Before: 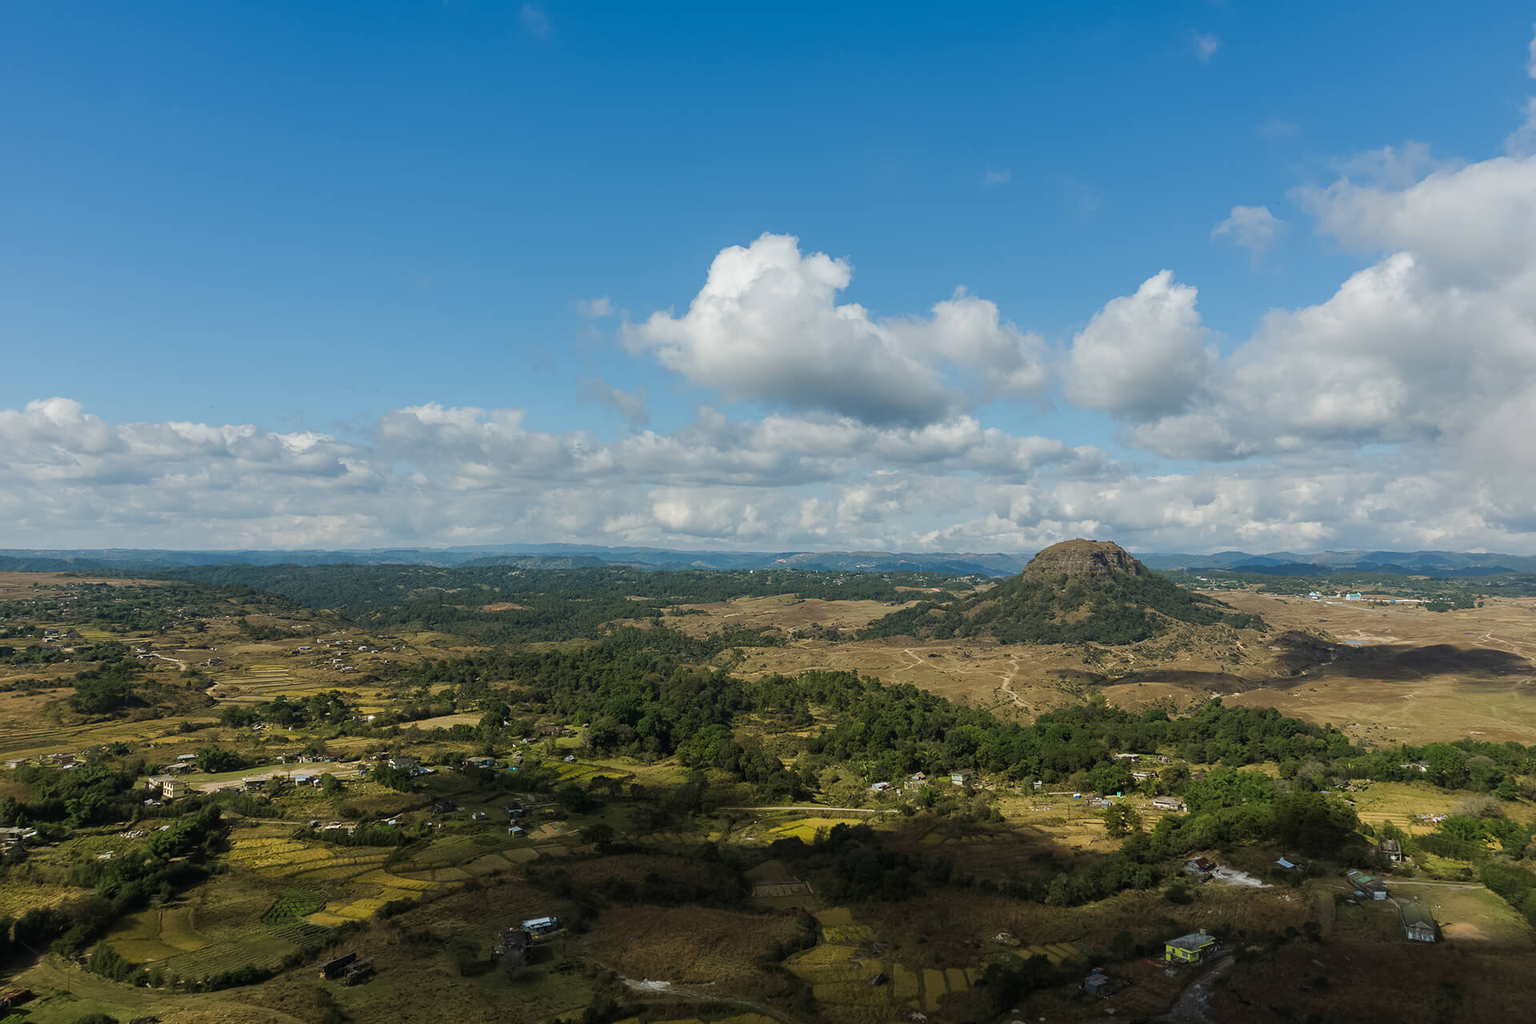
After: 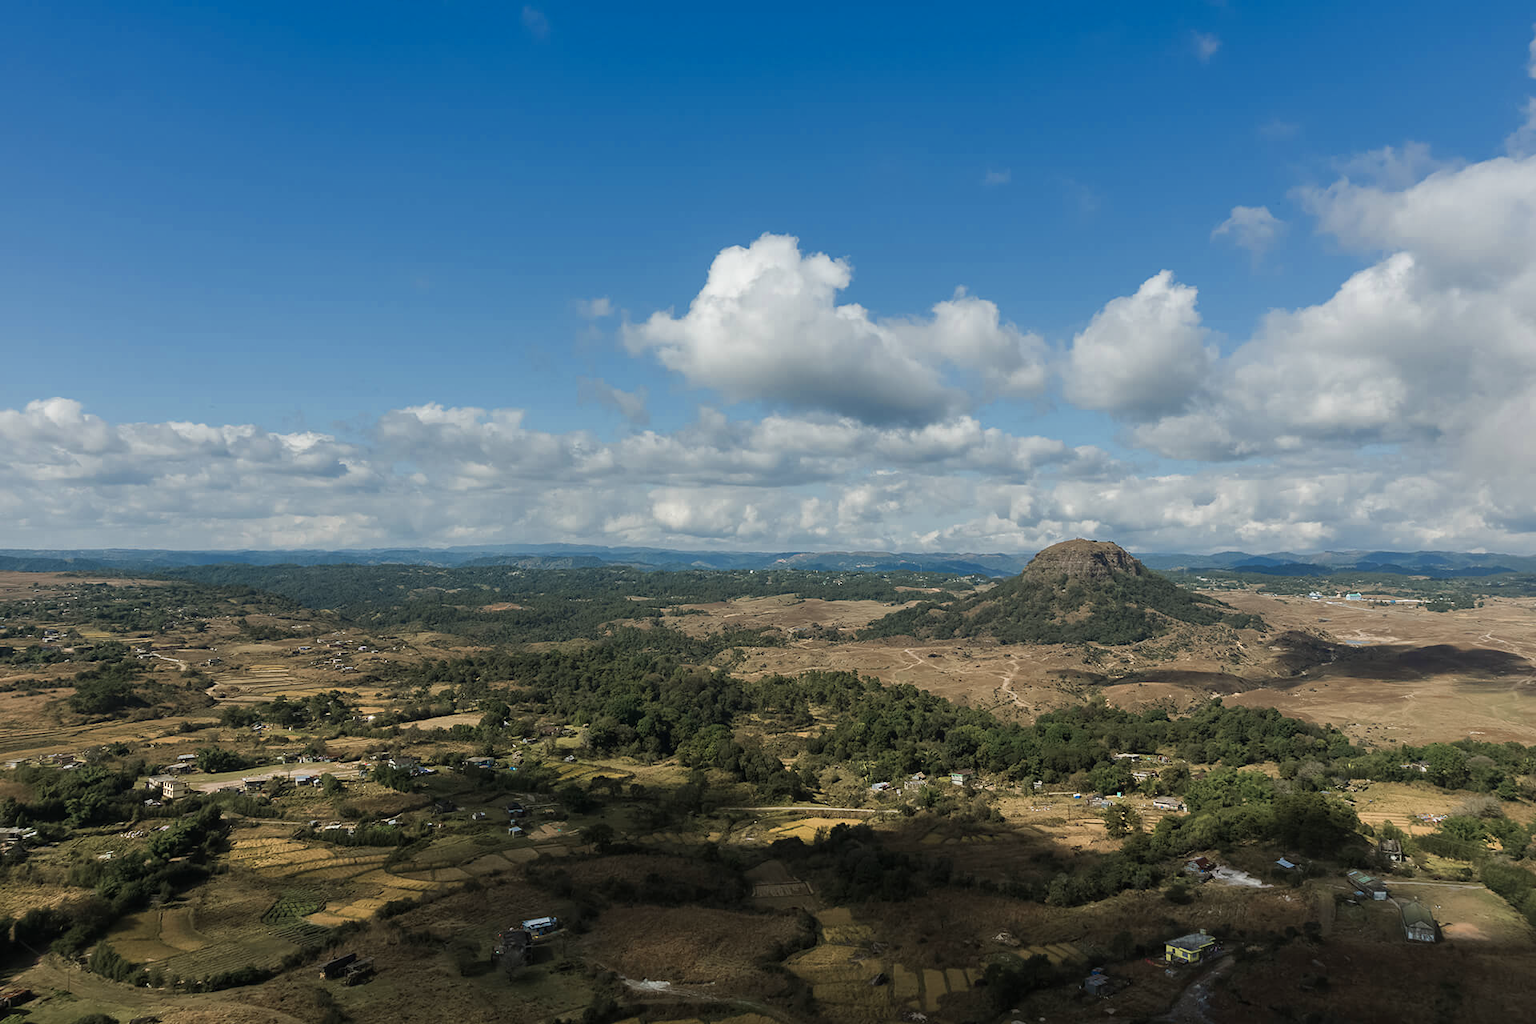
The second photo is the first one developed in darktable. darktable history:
color zones: curves: ch0 [(0, 0.473) (0.001, 0.473) (0.226, 0.548) (0.4, 0.589) (0.525, 0.54) (0.728, 0.403) (0.999, 0.473) (1, 0.473)]; ch1 [(0, 0.619) (0.001, 0.619) (0.234, 0.388) (0.4, 0.372) (0.528, 0.422) (0.732, 0.53) (0.999, 0.619) (1, 0.619)]; ch2 [(0, 0.547) (0.001, 0.547) (0.226, 0.45) (0.4, 0.525) (0.525, 0.585) (0.8, 0.511) (0.999, 0.547) (1, 0.547)]
